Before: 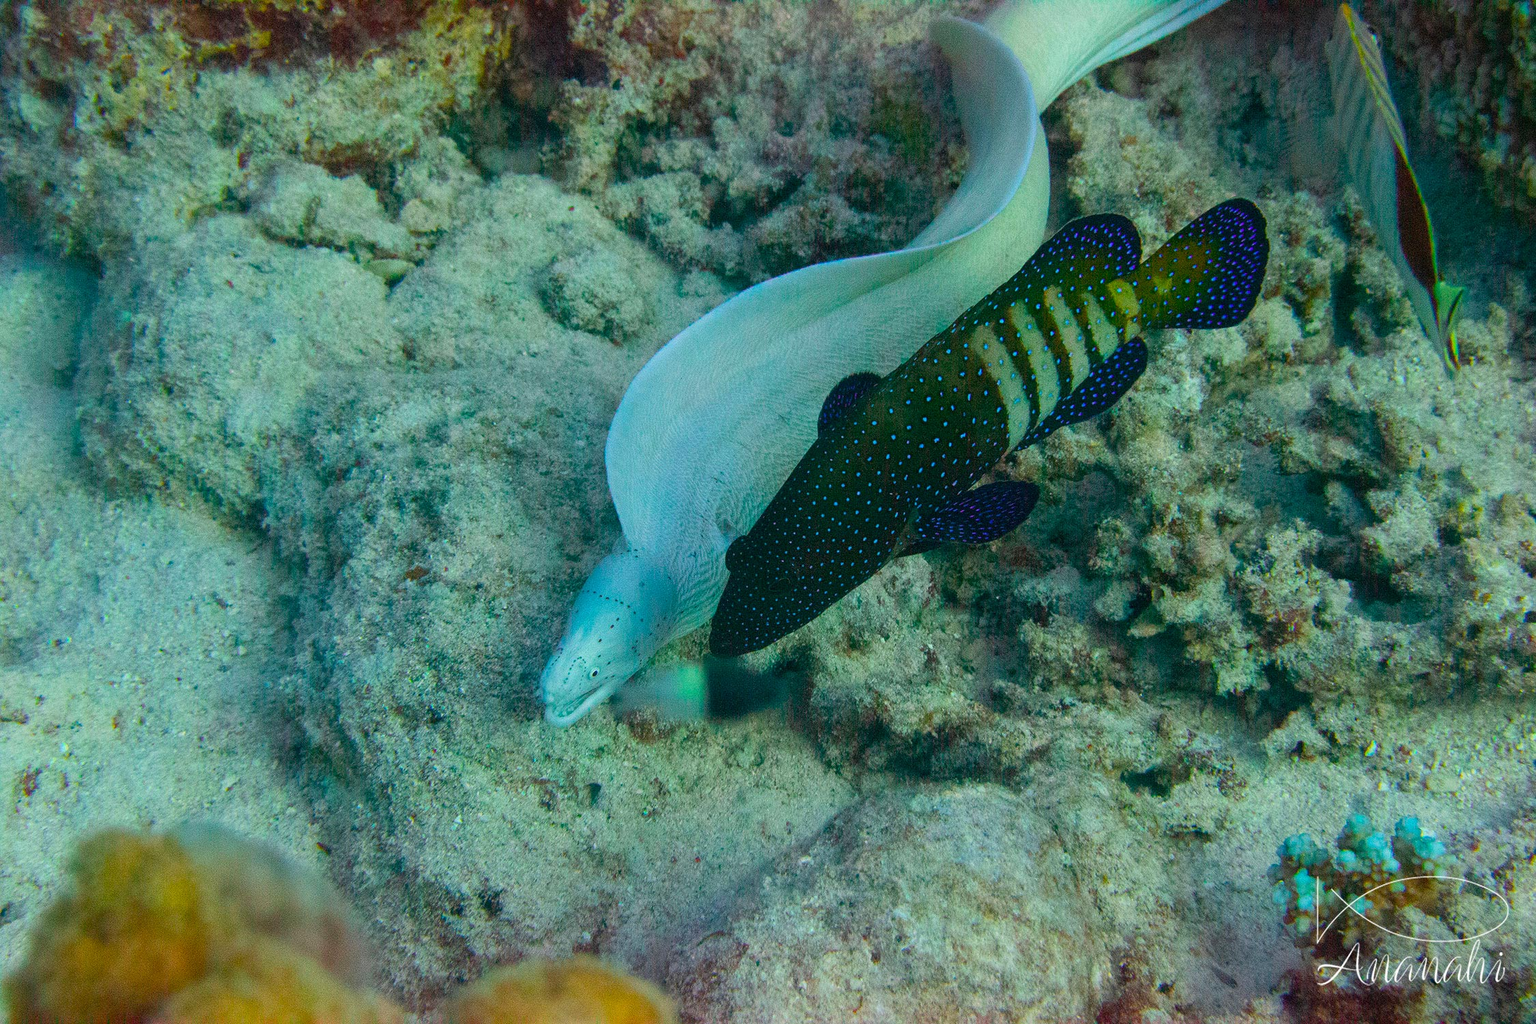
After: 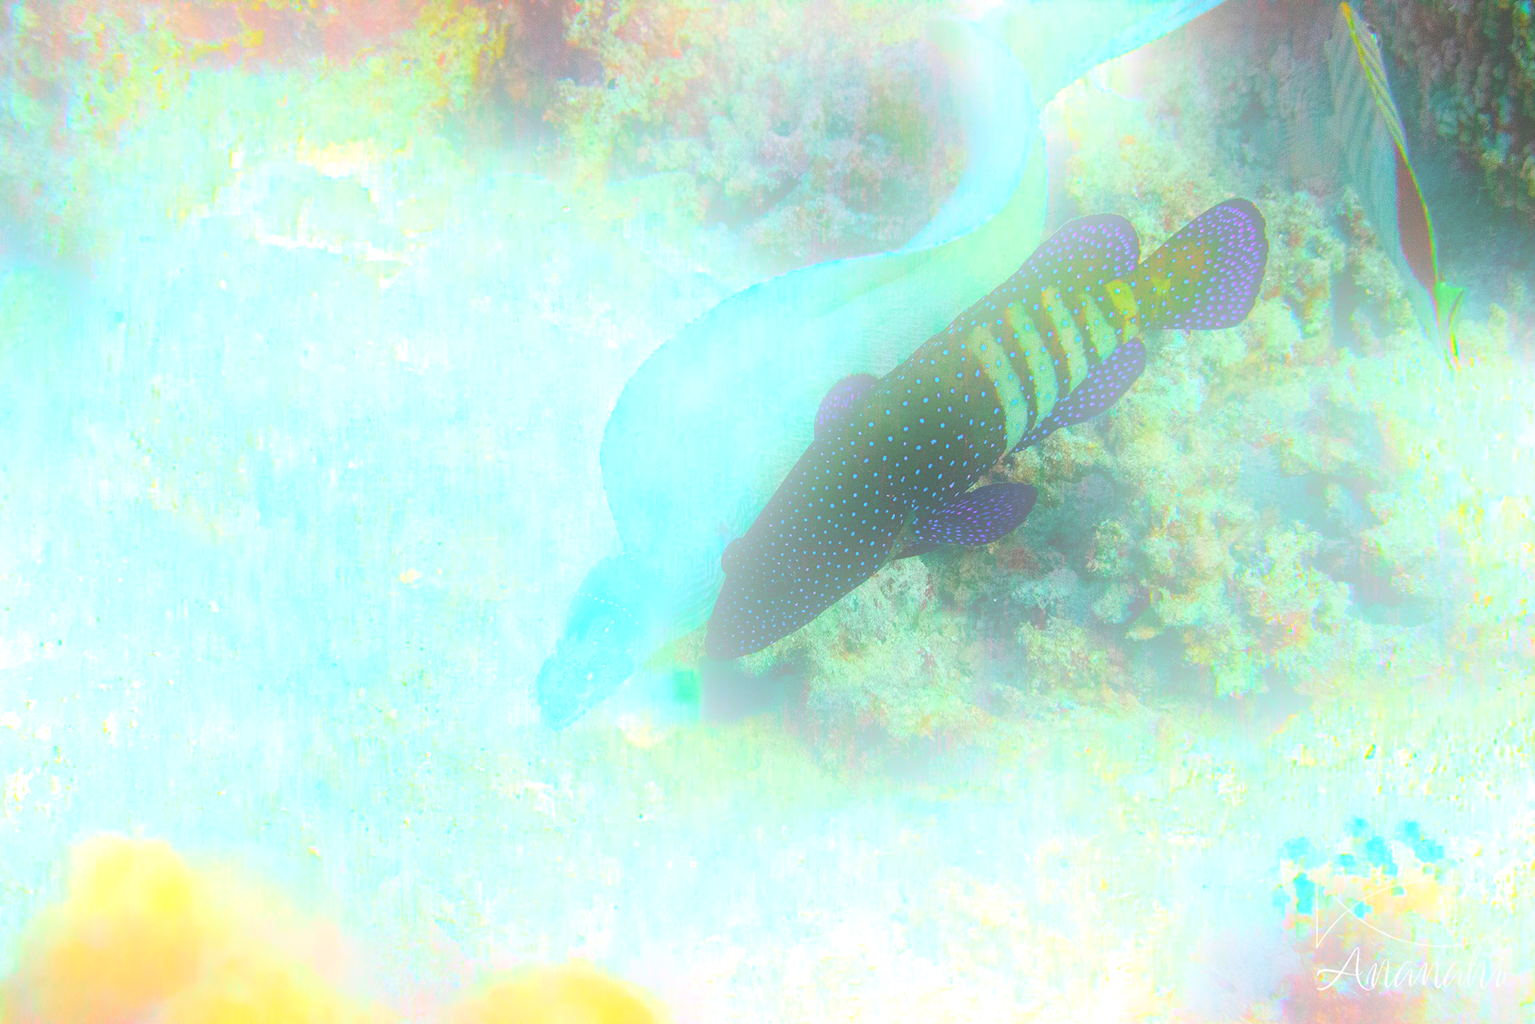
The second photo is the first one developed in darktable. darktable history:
tone equalizer: -8 EV -0.417 EV, -7 EV -0.389 EV, -6 EV -0.333 EV, -5 EV -0.222 EV, -3 EV 0.222 EV, -2 EV 0.333 EV, -1 EV 0.389 EV, +0 EV 0.417 EV, edges refinement/feathering 500, mask exposure compensation -1.57 EV, preserve details no
bloom: size 25%, threshold 5%, strength 90%
crop and rotate: left 0.614%, top 0.179%, bottom 0.309%
contrast brightness saturation: saturation 0.13
